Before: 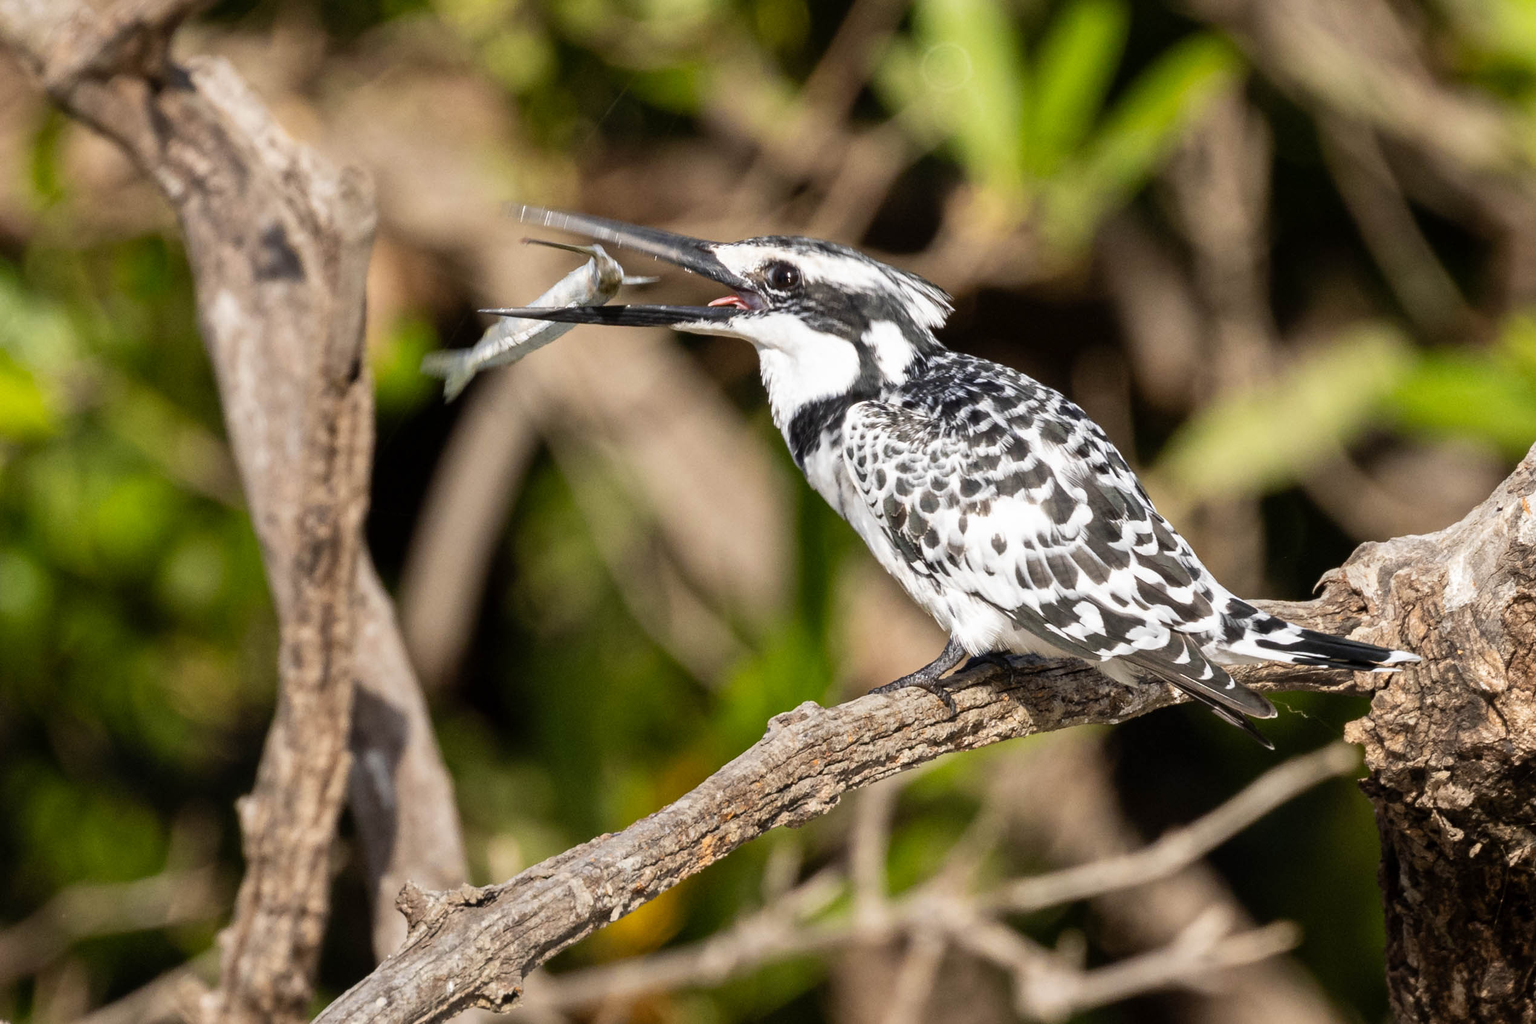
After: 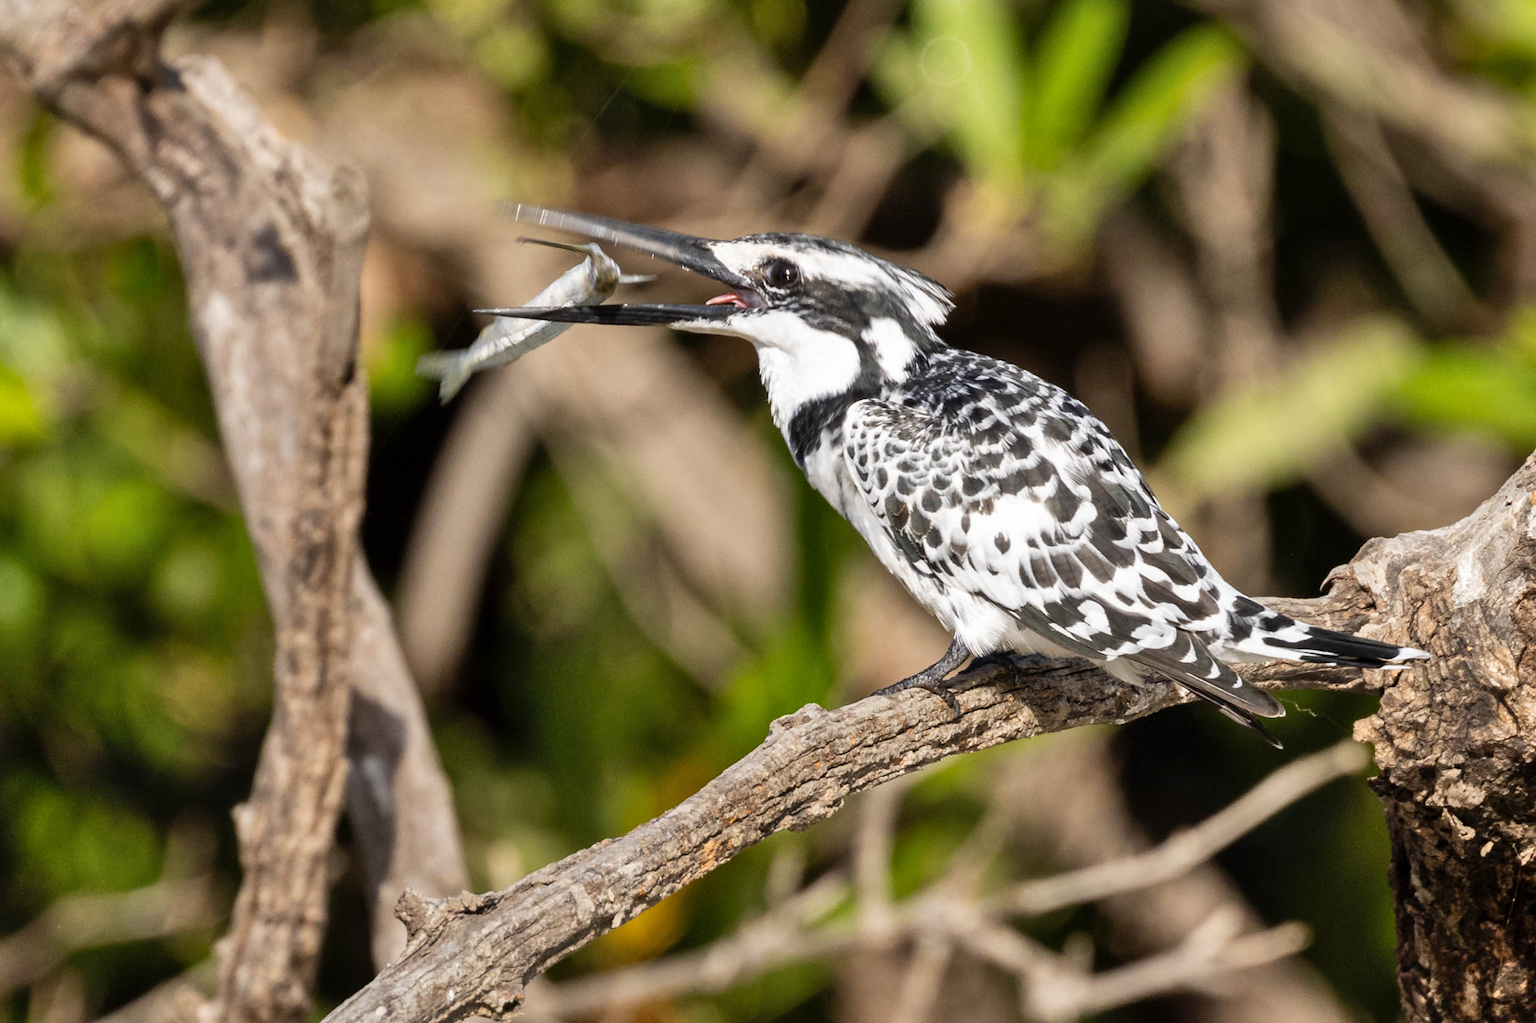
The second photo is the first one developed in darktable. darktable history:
shadows and highlights: soften with gaussian
rotate and perspective: rotation -0.45°, automatic cropping original format, crop left 0.008, crop right 0.992, crop top 0.012, crop bottom 0.988
